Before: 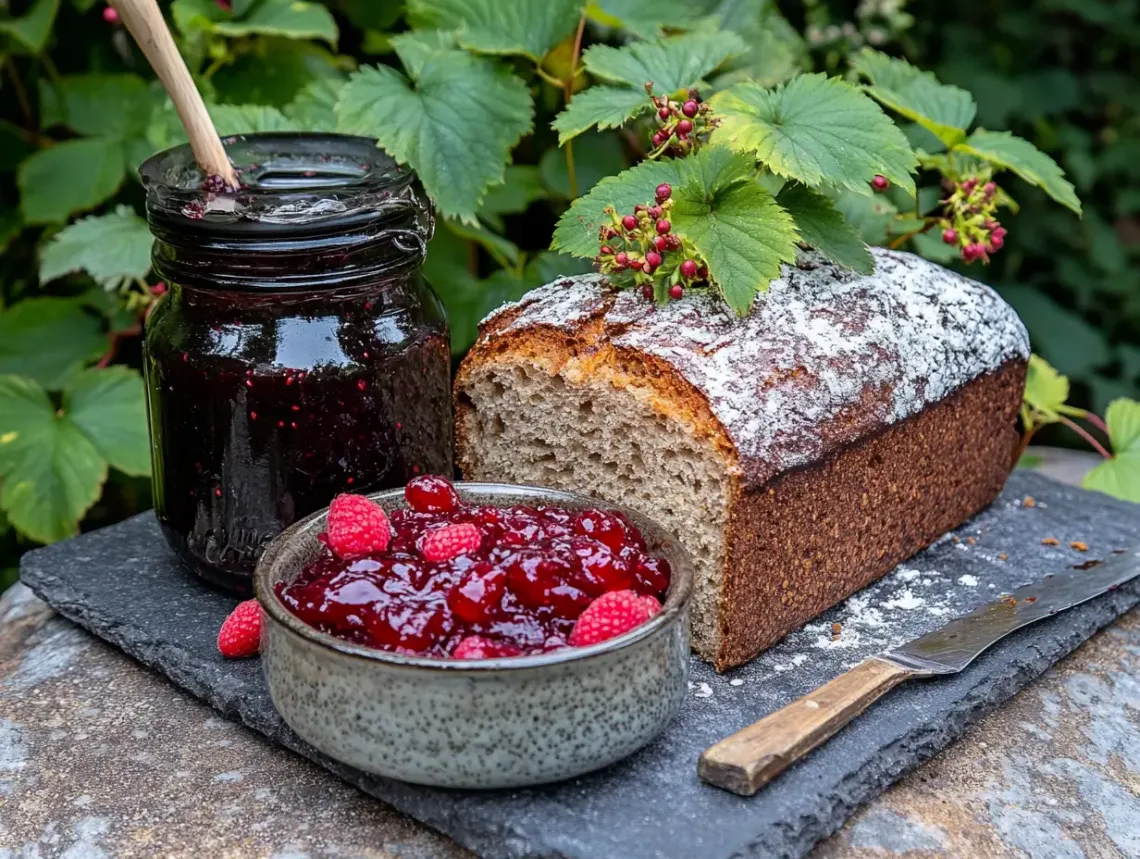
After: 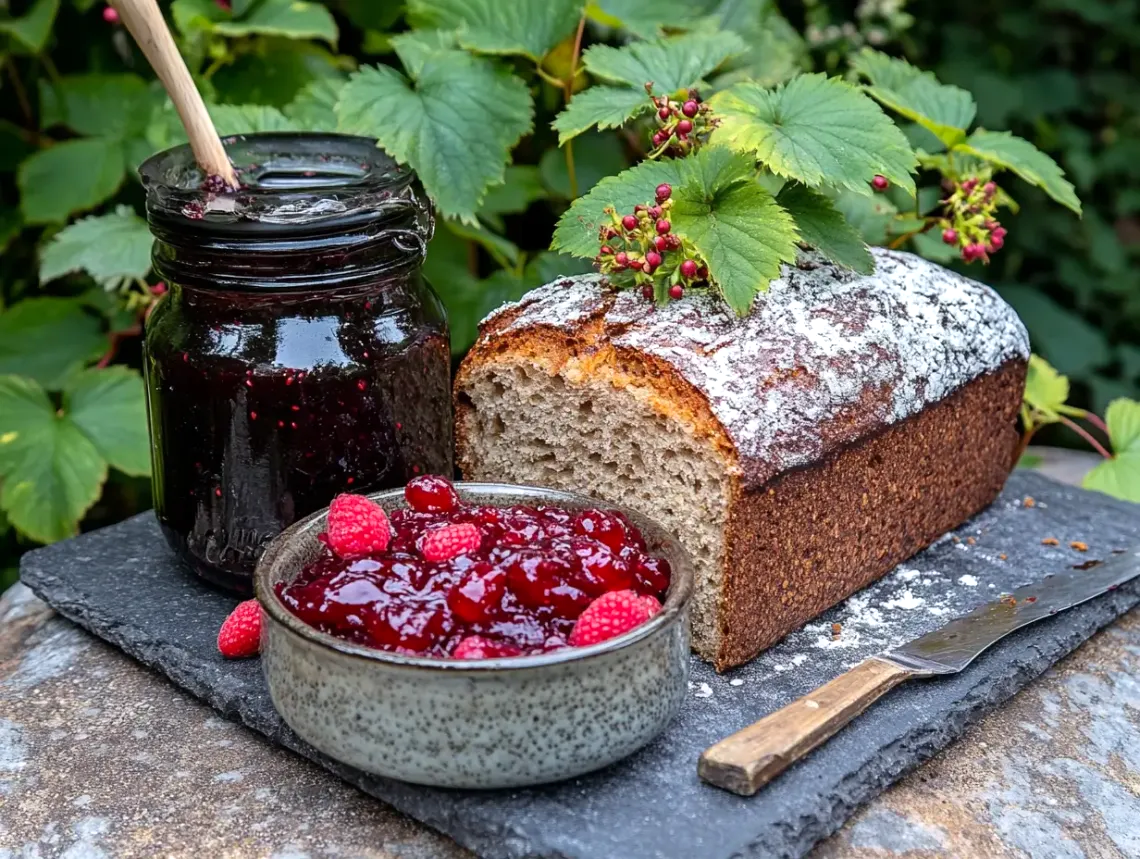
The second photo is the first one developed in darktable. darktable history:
rotate and perspective: automatic cropping off
levels: levels [0, 0.476, 0.951]
